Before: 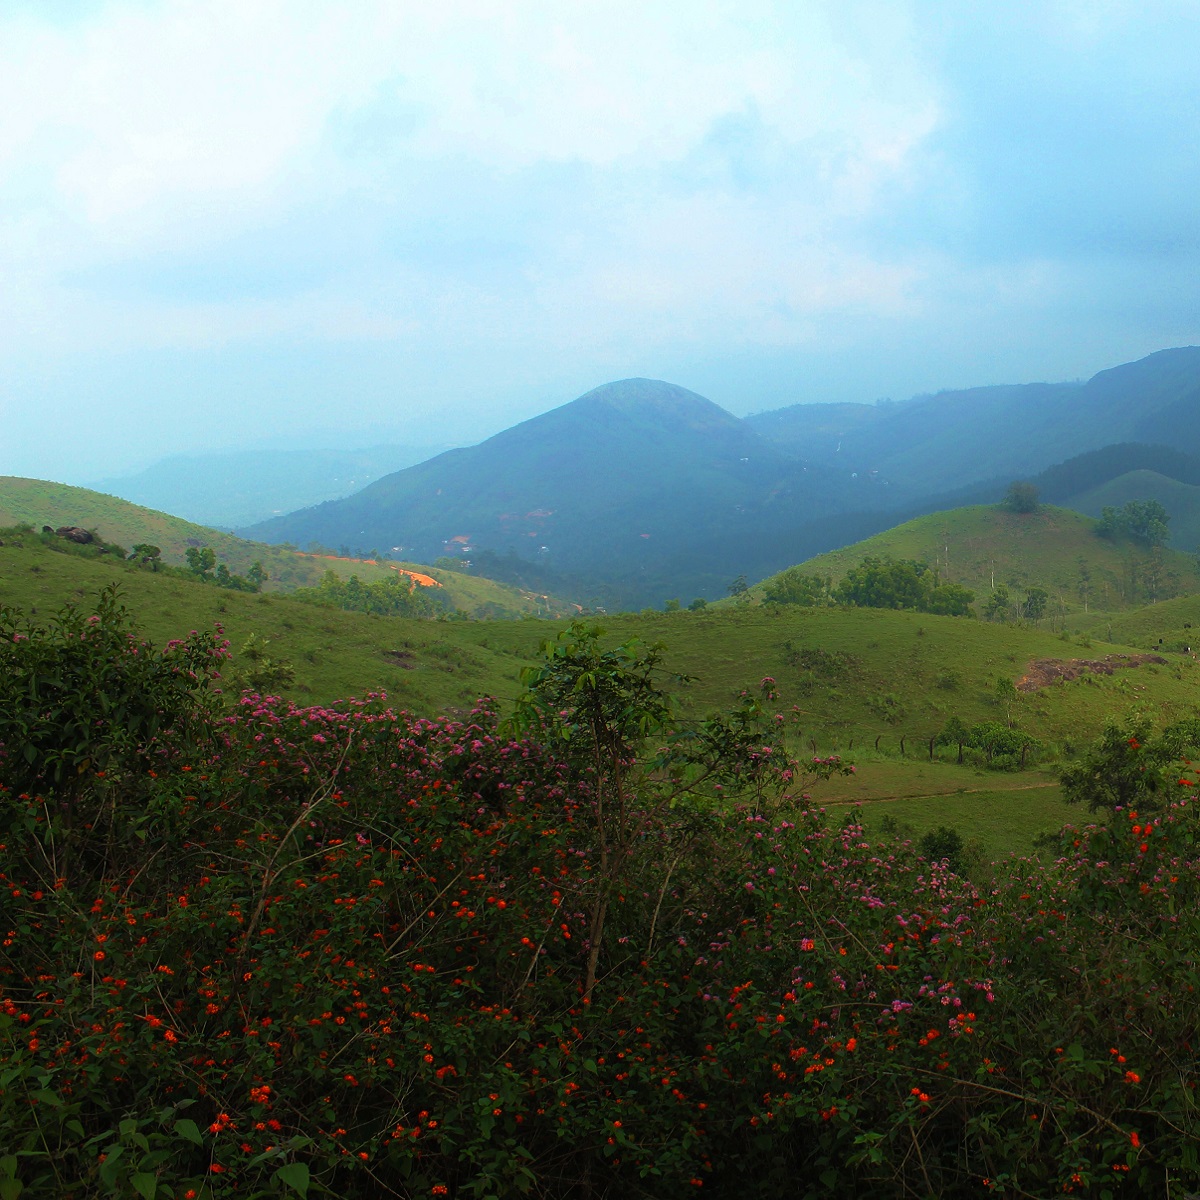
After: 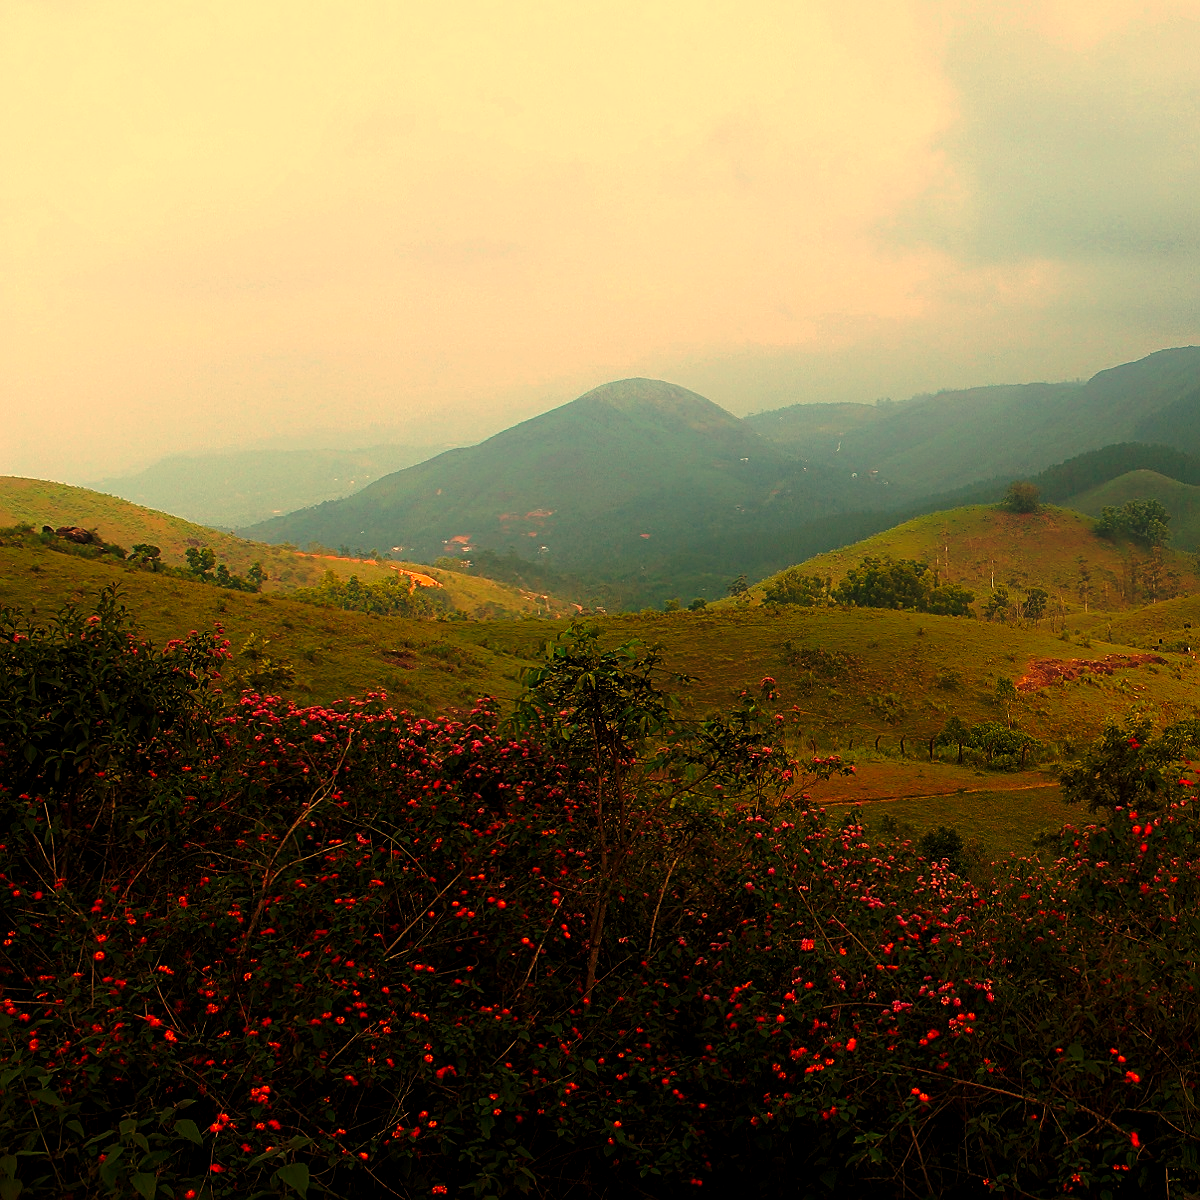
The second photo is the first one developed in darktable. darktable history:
exposure: black level correction 0.006, exposure -0.226 EV, compensate highlight preservation false
white balance: red 1.467, blue 0.684
base curve: curves: ch0 [(0, 0) (0.073, 0.04) (0.157, 0.139) (0.492, 0.492) (0.758, 0.758) (1, 1)], preserve colors none
sharpen: on, module defaults
